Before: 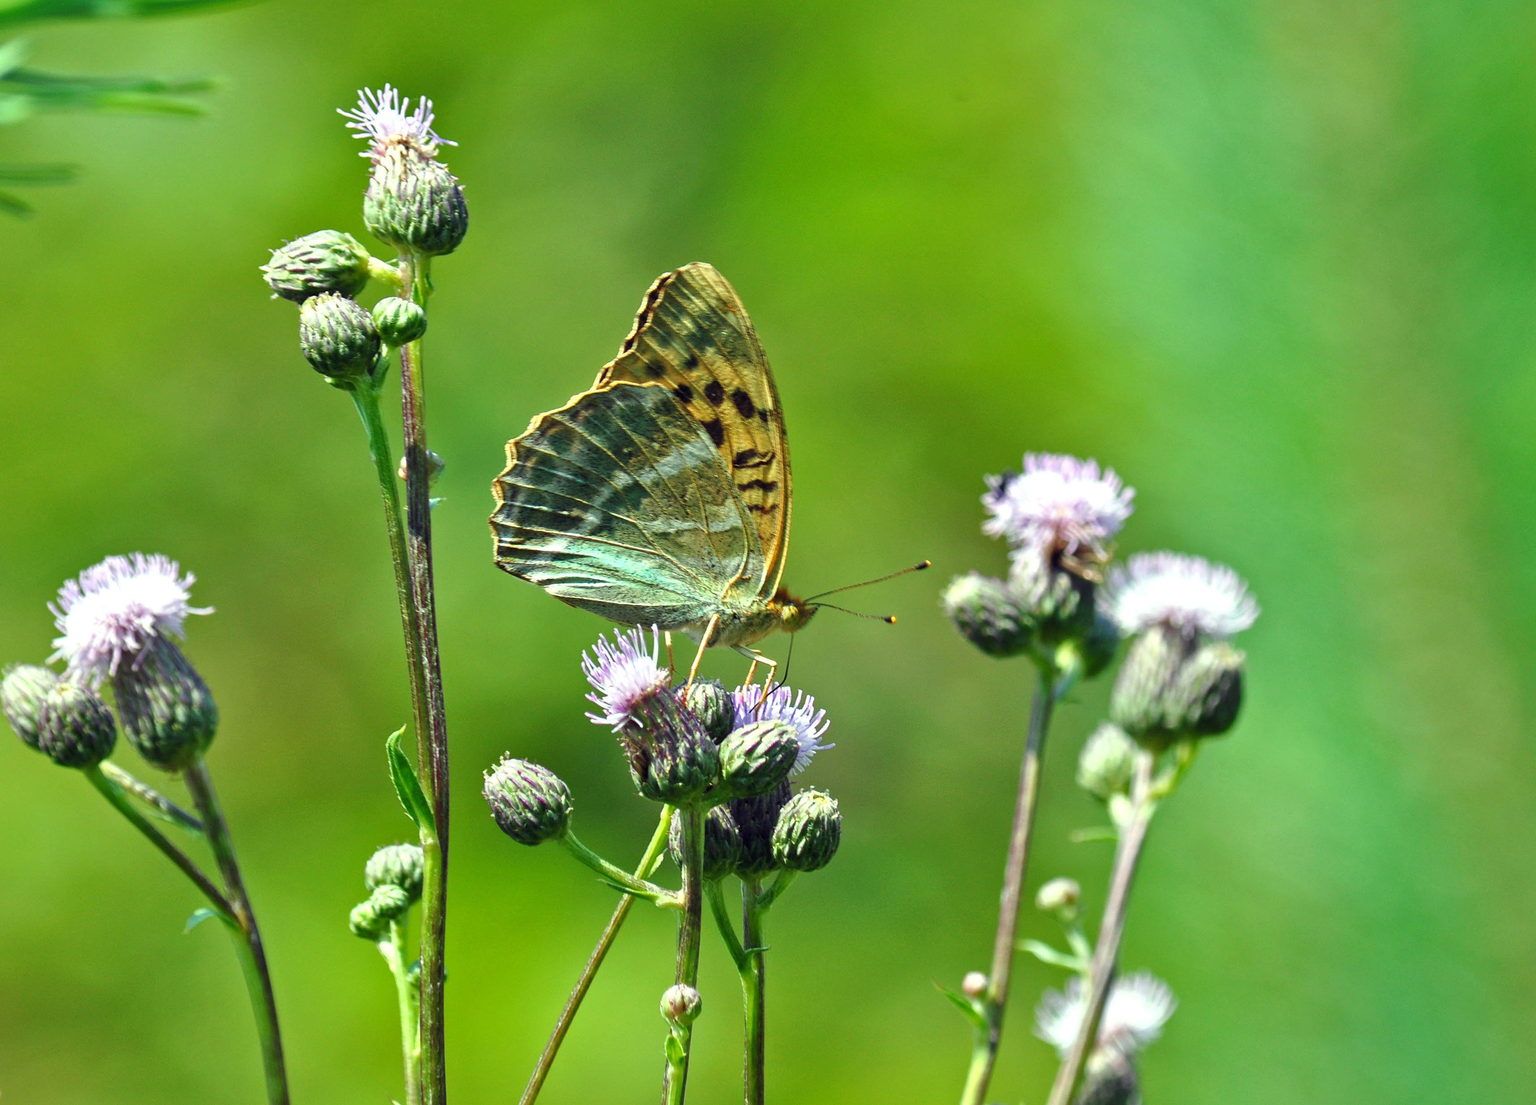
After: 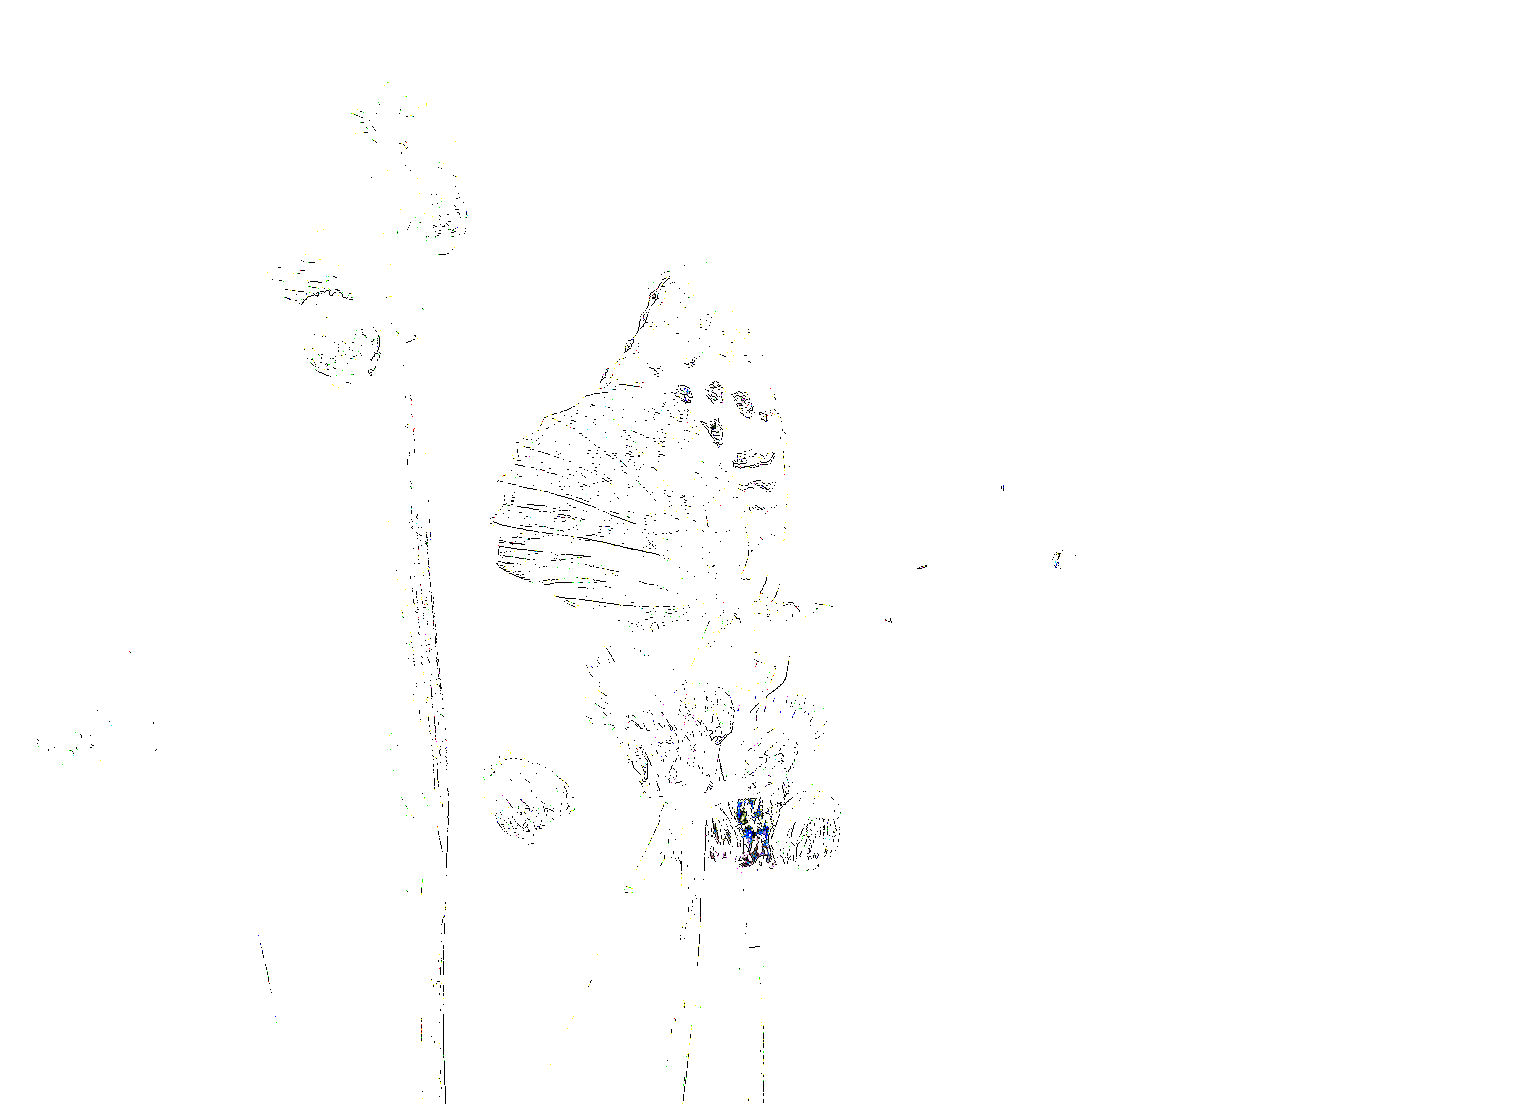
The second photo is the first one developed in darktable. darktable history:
sharpen: on, module defaults
color correction: highlights a* 3.59, highlights b* 5.11
shadows and highlights: shadows 60.3, highlights -60.45, soften with gaussian
exposure: exposure 7.995 EV, compensate highlight preservation false
